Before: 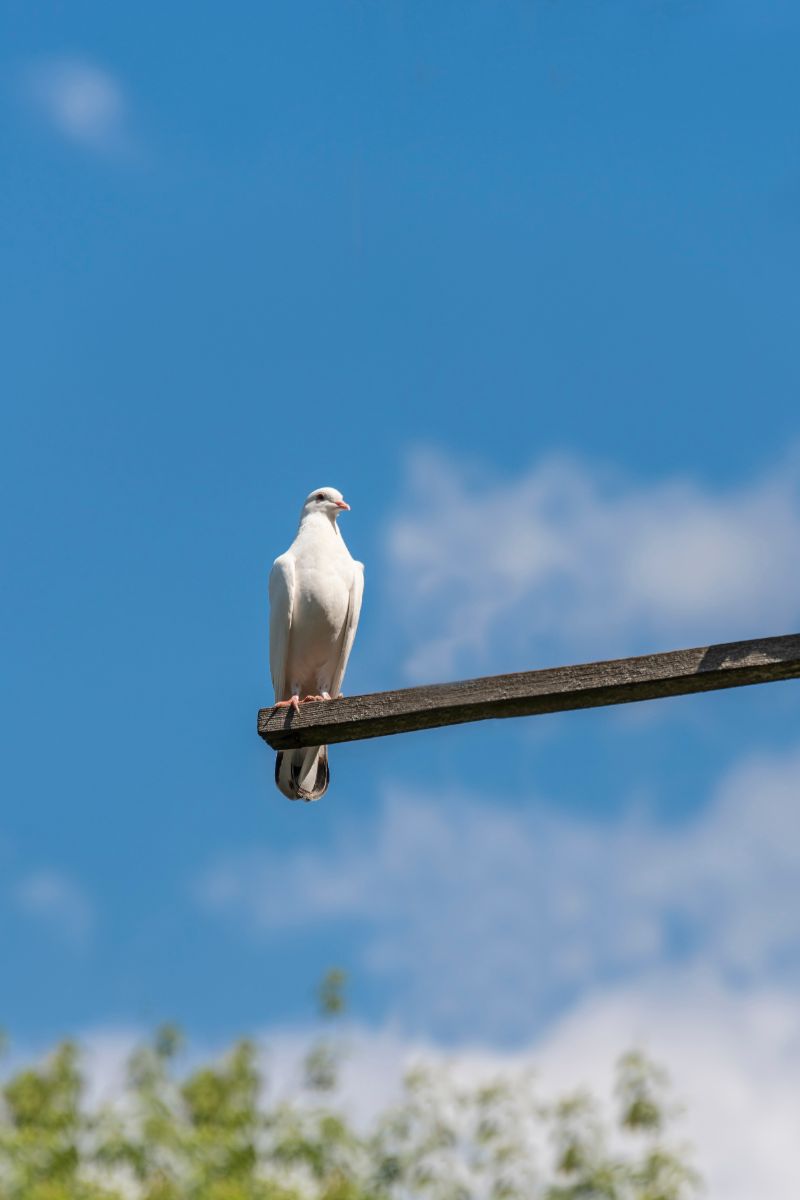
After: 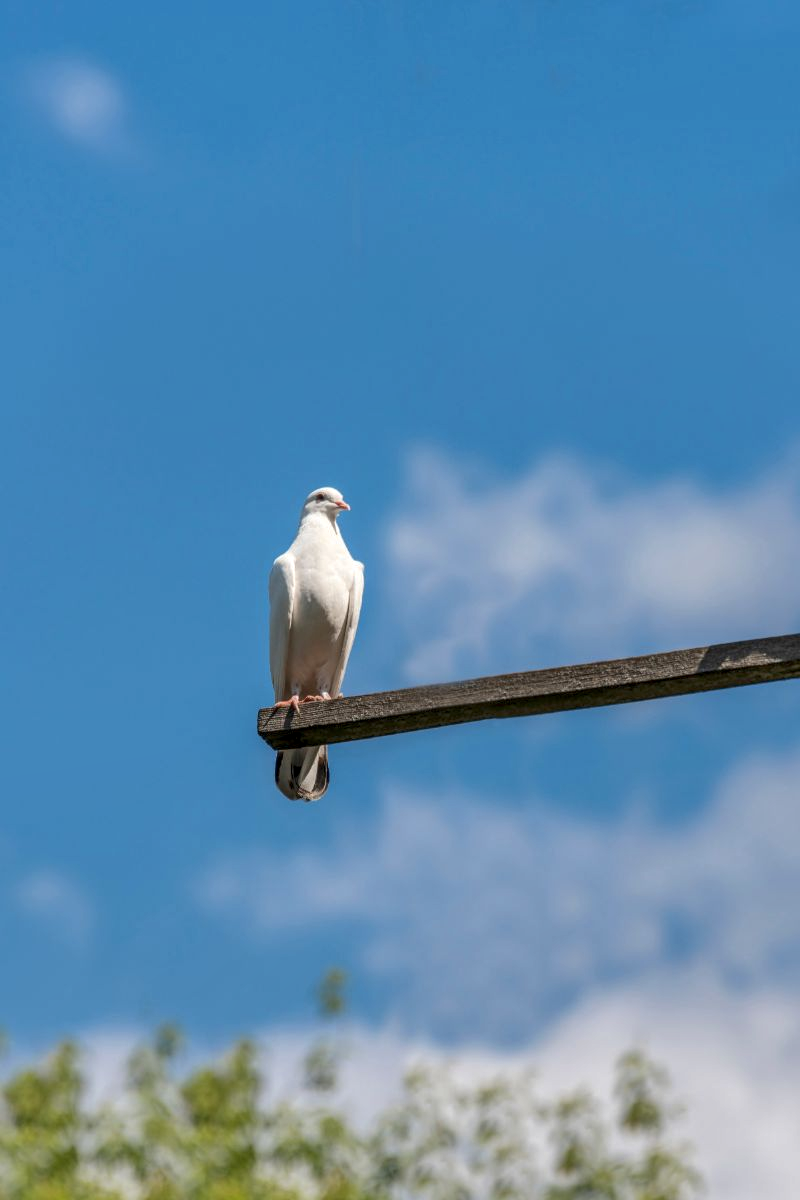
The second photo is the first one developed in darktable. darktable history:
color contrast: green-magenta contrast 0.96
local contrast: on, module defaults
shadows and highlights: on, module defaults
